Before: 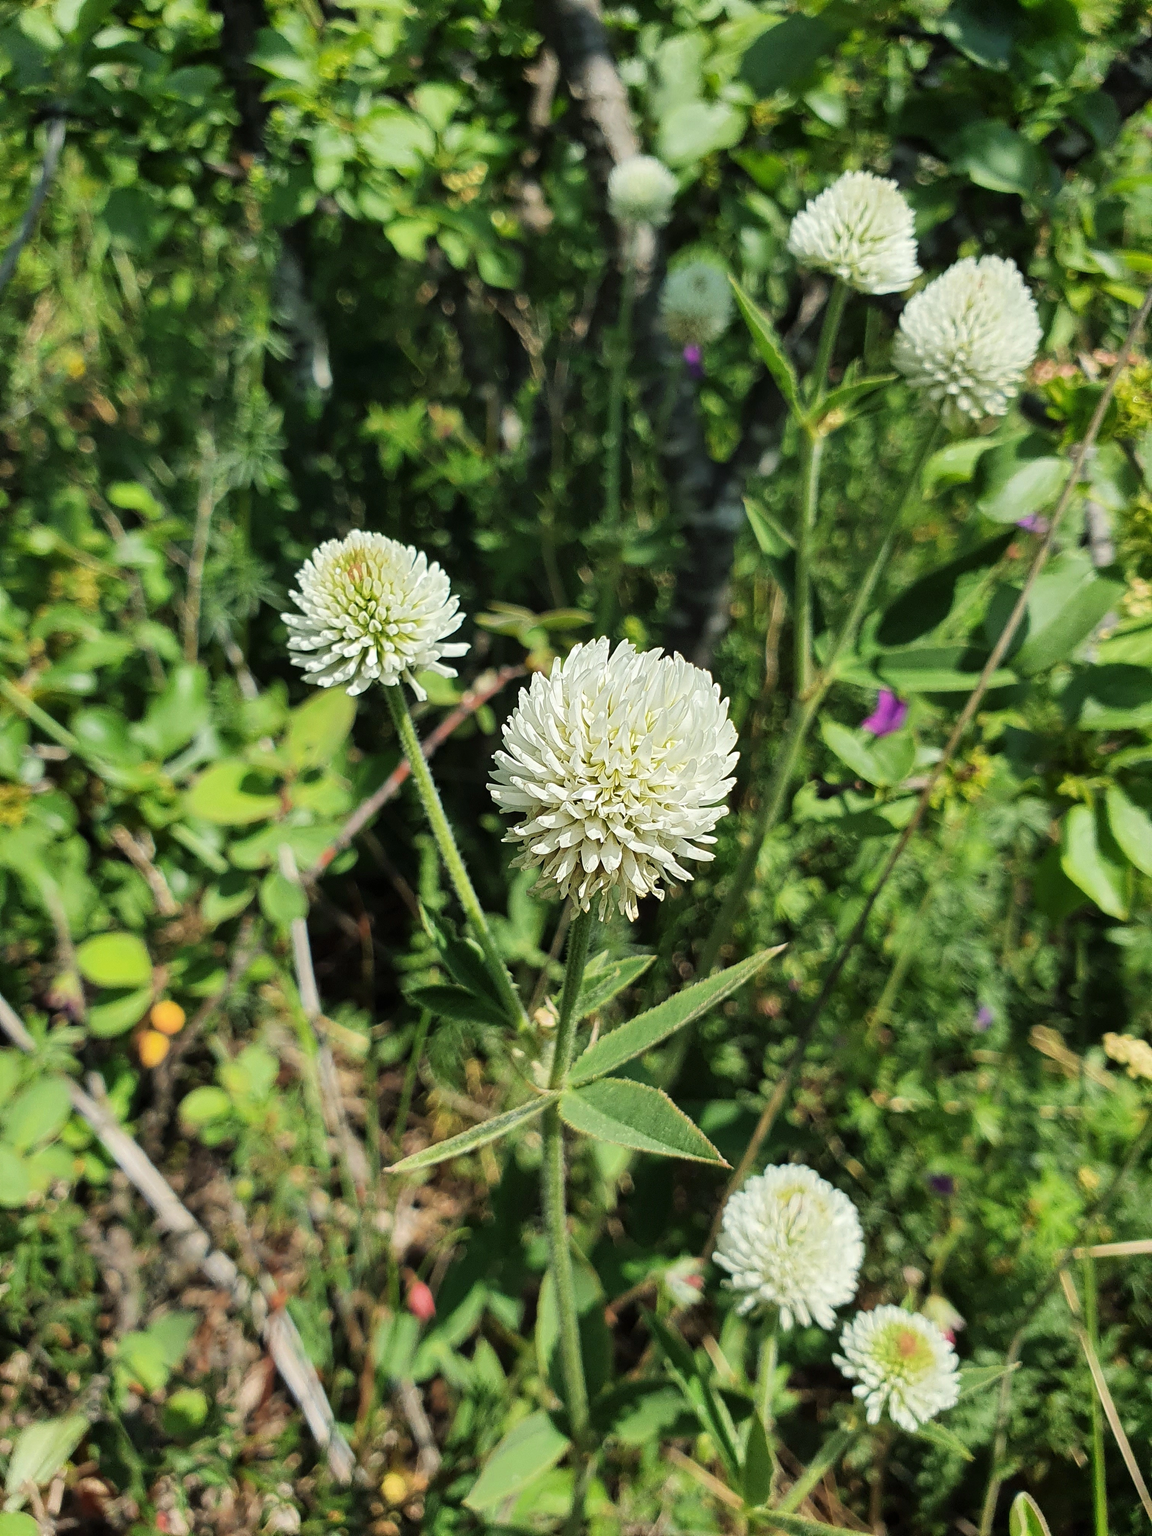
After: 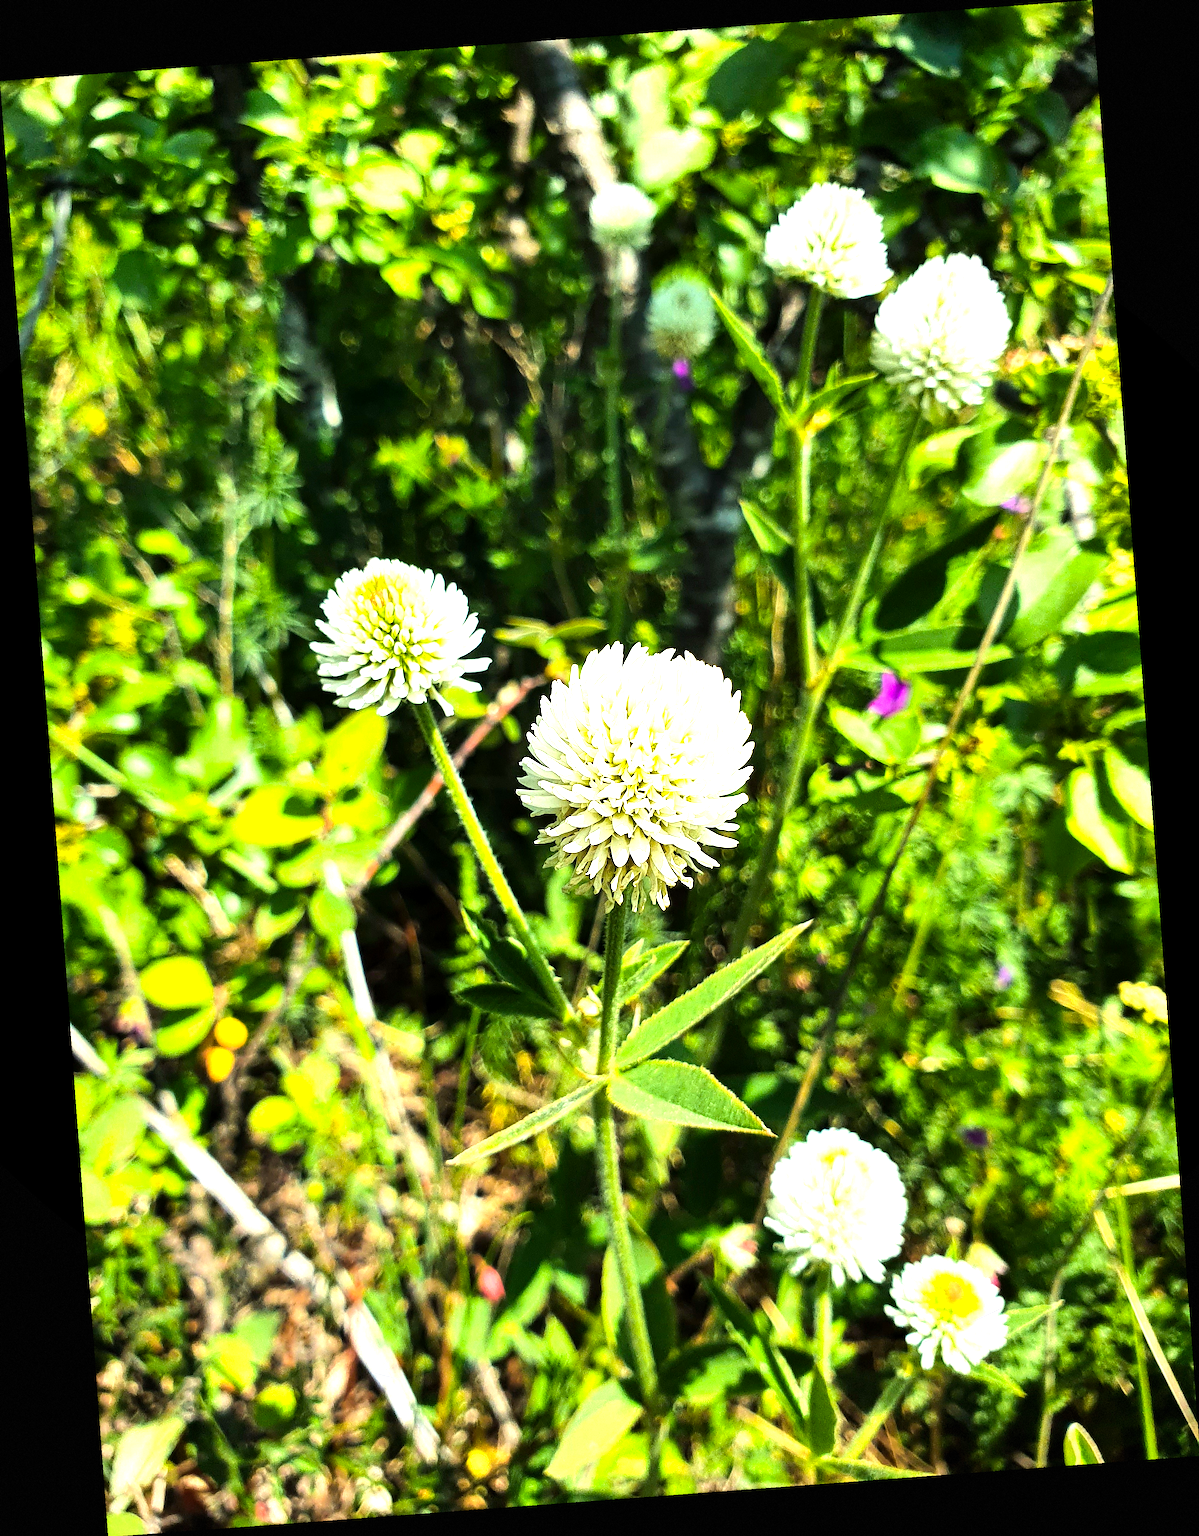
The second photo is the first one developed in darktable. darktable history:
exposure: black level correction 0.001, exposure 0.675 EV, compensate highlight preservation false
rotate and perspective: rotation -4.25°, automatic cropping off
vignetting: fall-off start 100%, fall-off radius 71%, brightness -0.434, saturation -0.2, width/height ratio 1.178, dithering 8-bit output, unbound false
color balance rgb: linear chroma grading › global chroma 13.3%, global vibrance 41.49%
tone equalizer: -8 EV -0.75 EV, -7 EV -0.7 EV, -6 EV -0.6 EV, -5 EV -0.4 EV, -3 EV 0.4 EV, -2 EV 0.6 EV, -1 EV 0.7 EV, +0 EV 0.75 EV, edges refinement/feathering 500, mask exposure compensation -1.57 EV, preserve details no
